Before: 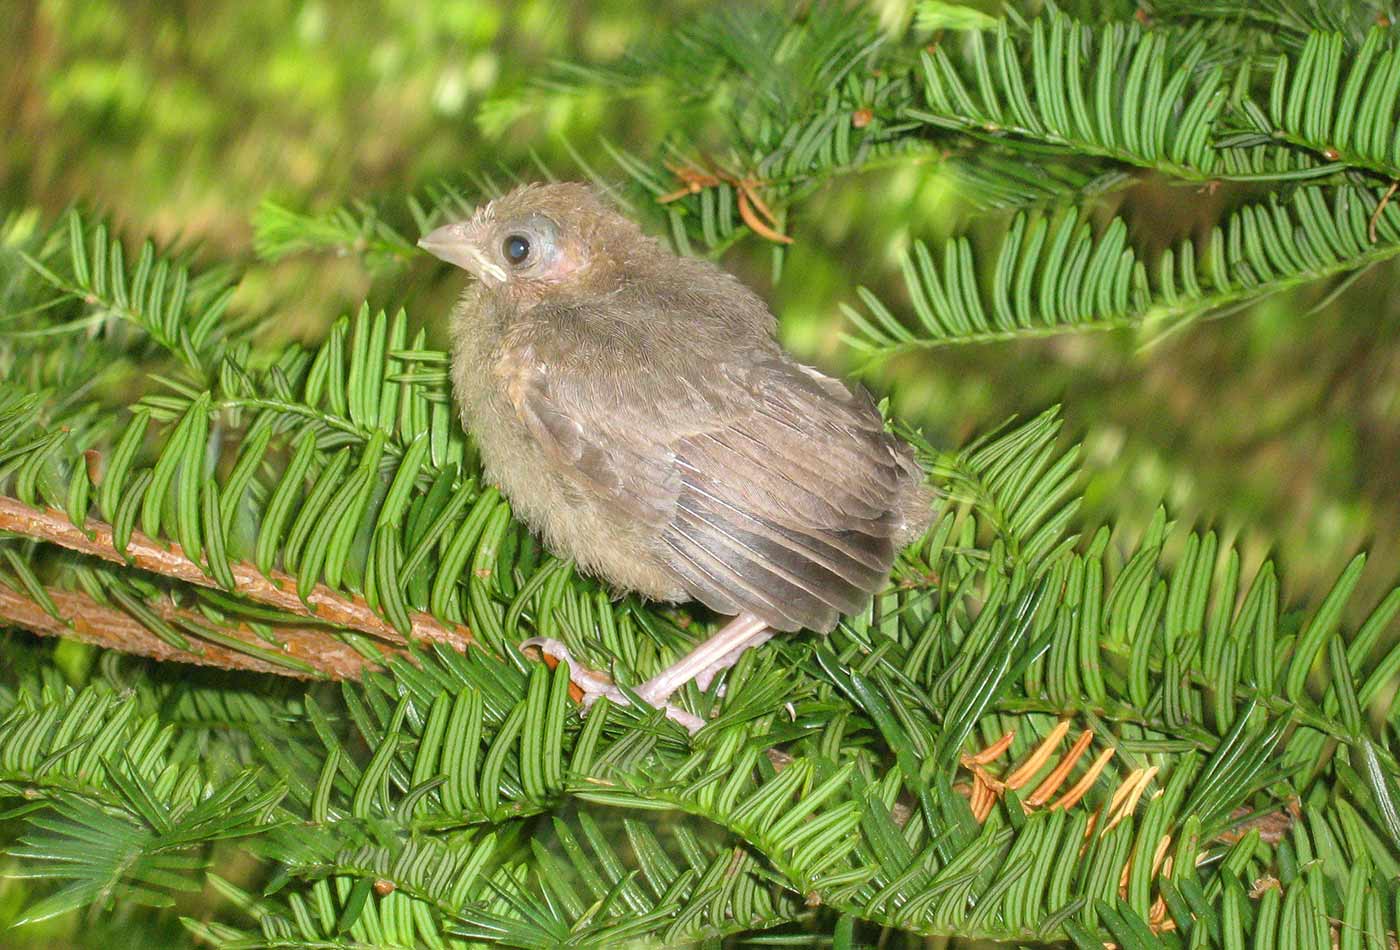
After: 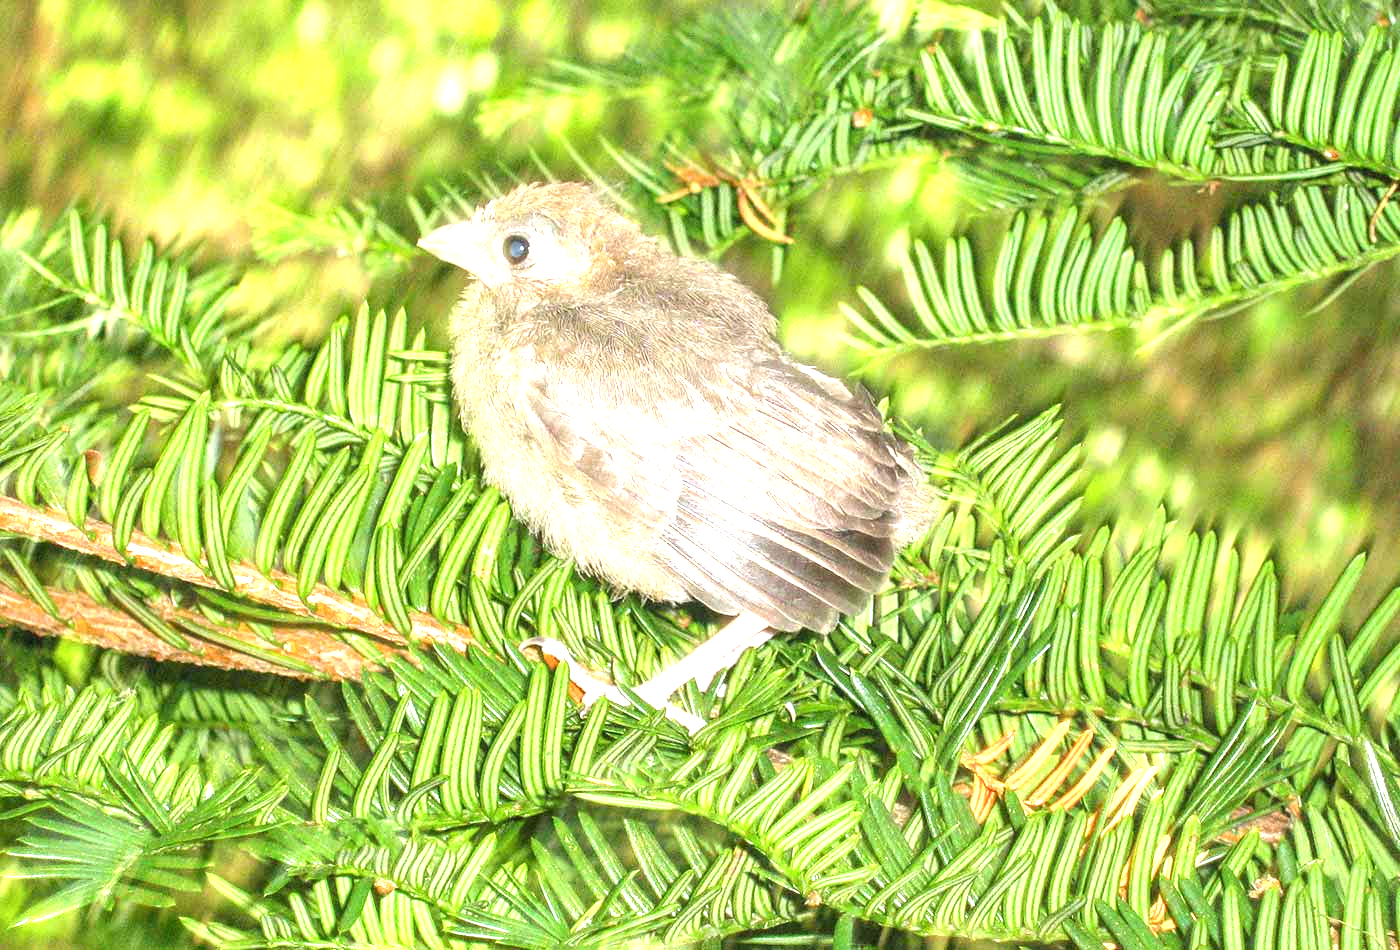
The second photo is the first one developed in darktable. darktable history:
local contrast: on, module defaults
exposure: black level correction 0, exposure 1.388 EV, compensate exposure bias true, compensate highlight preservation false
